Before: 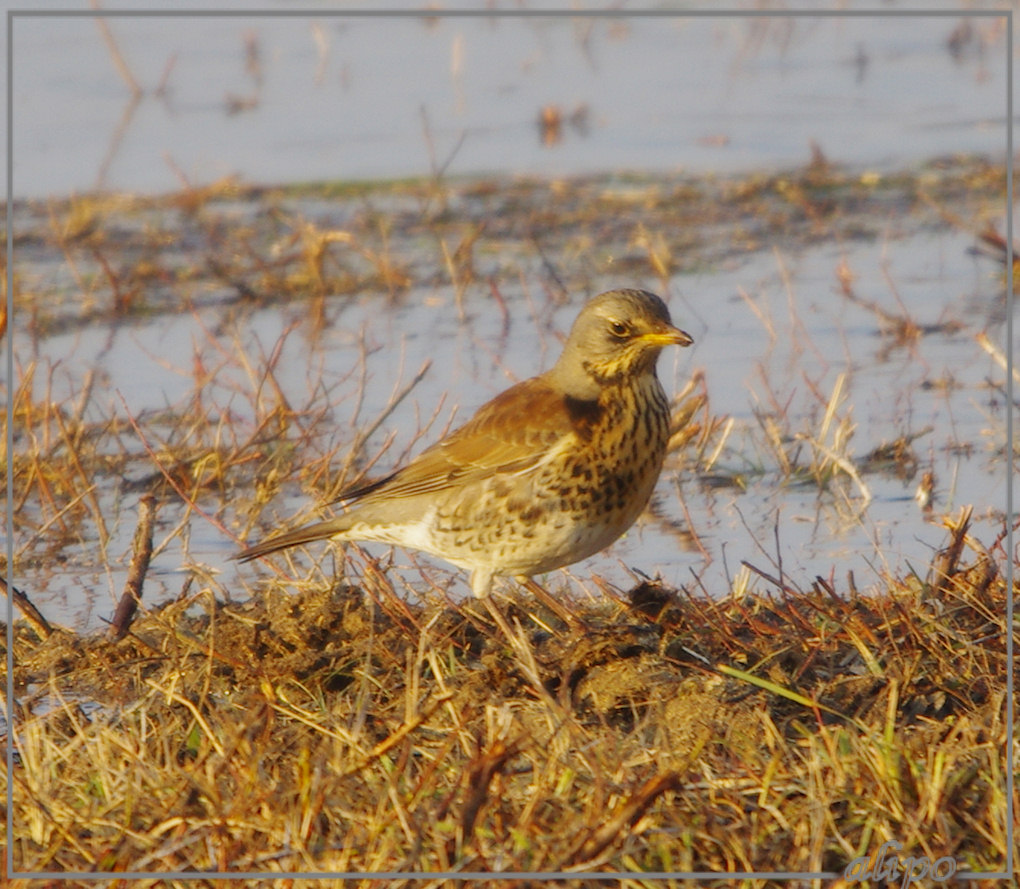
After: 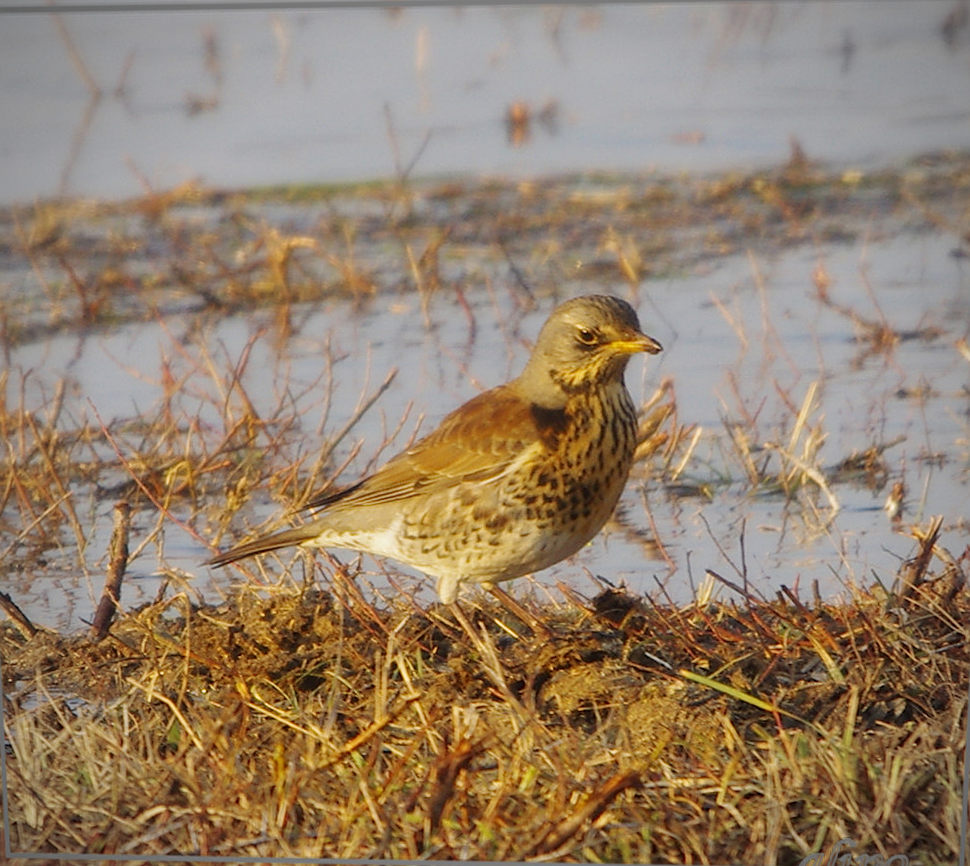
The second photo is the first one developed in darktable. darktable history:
rotate and perspective: rotation 0.074°, lens shift (vertical) 0.096, lens shift (horizontal) -0.041, crop left 0.043, crop right 0.952, crop top 0.024, crop bottom 0.979
vignetting: fall-off radius 60.92%
sharpen: on, module defaults
